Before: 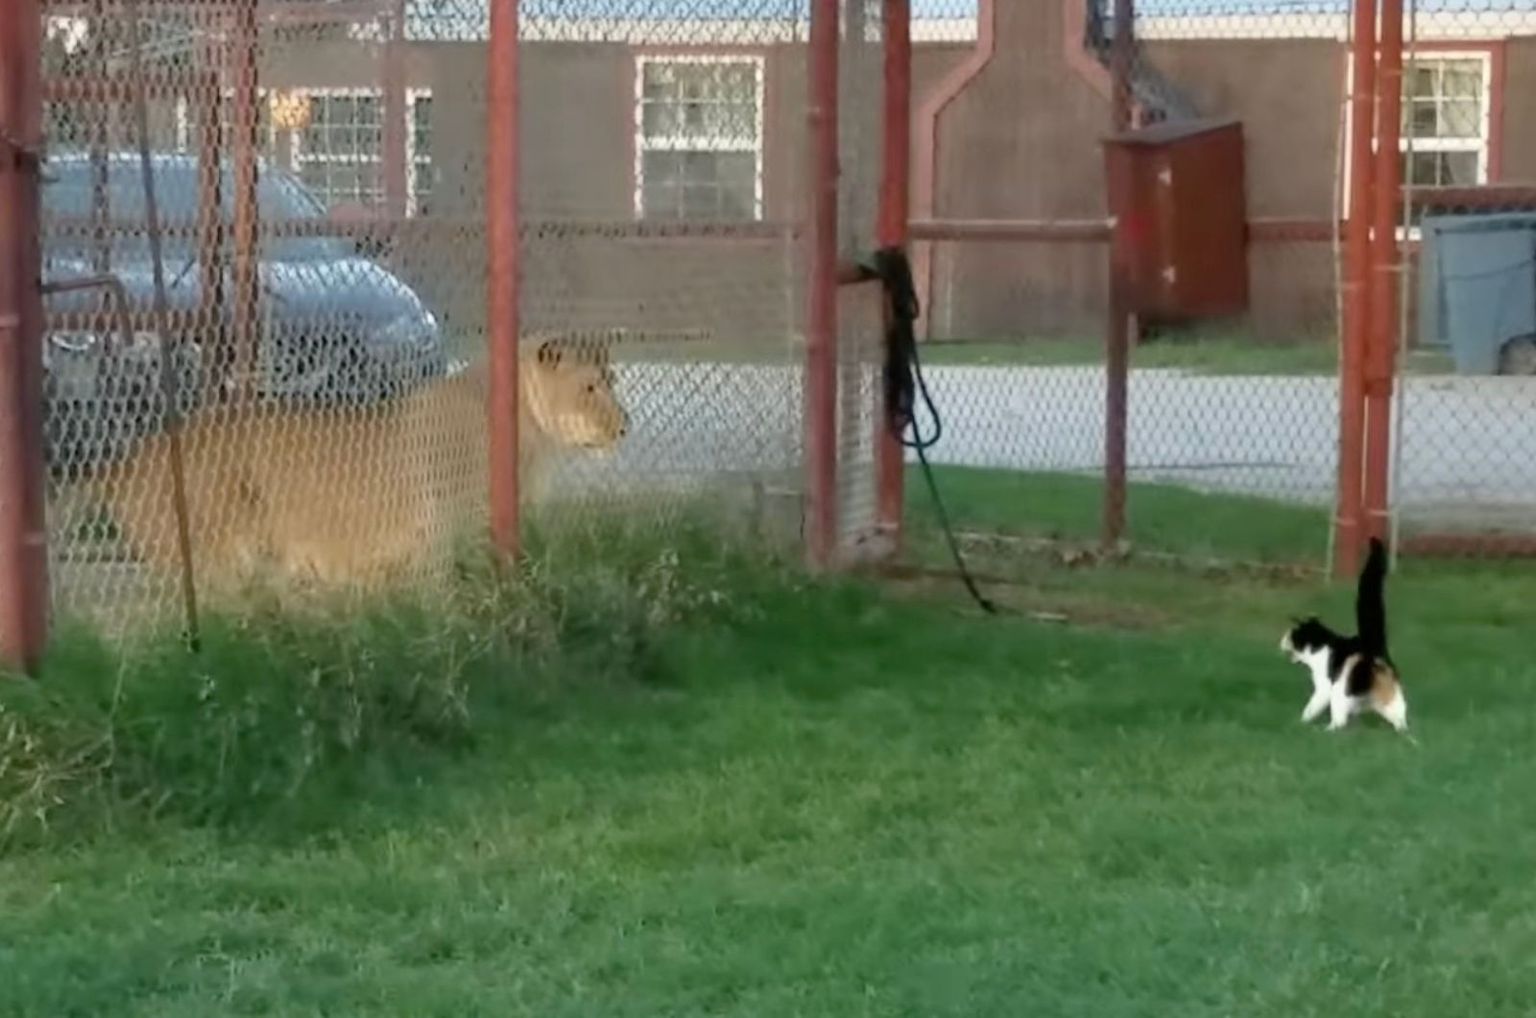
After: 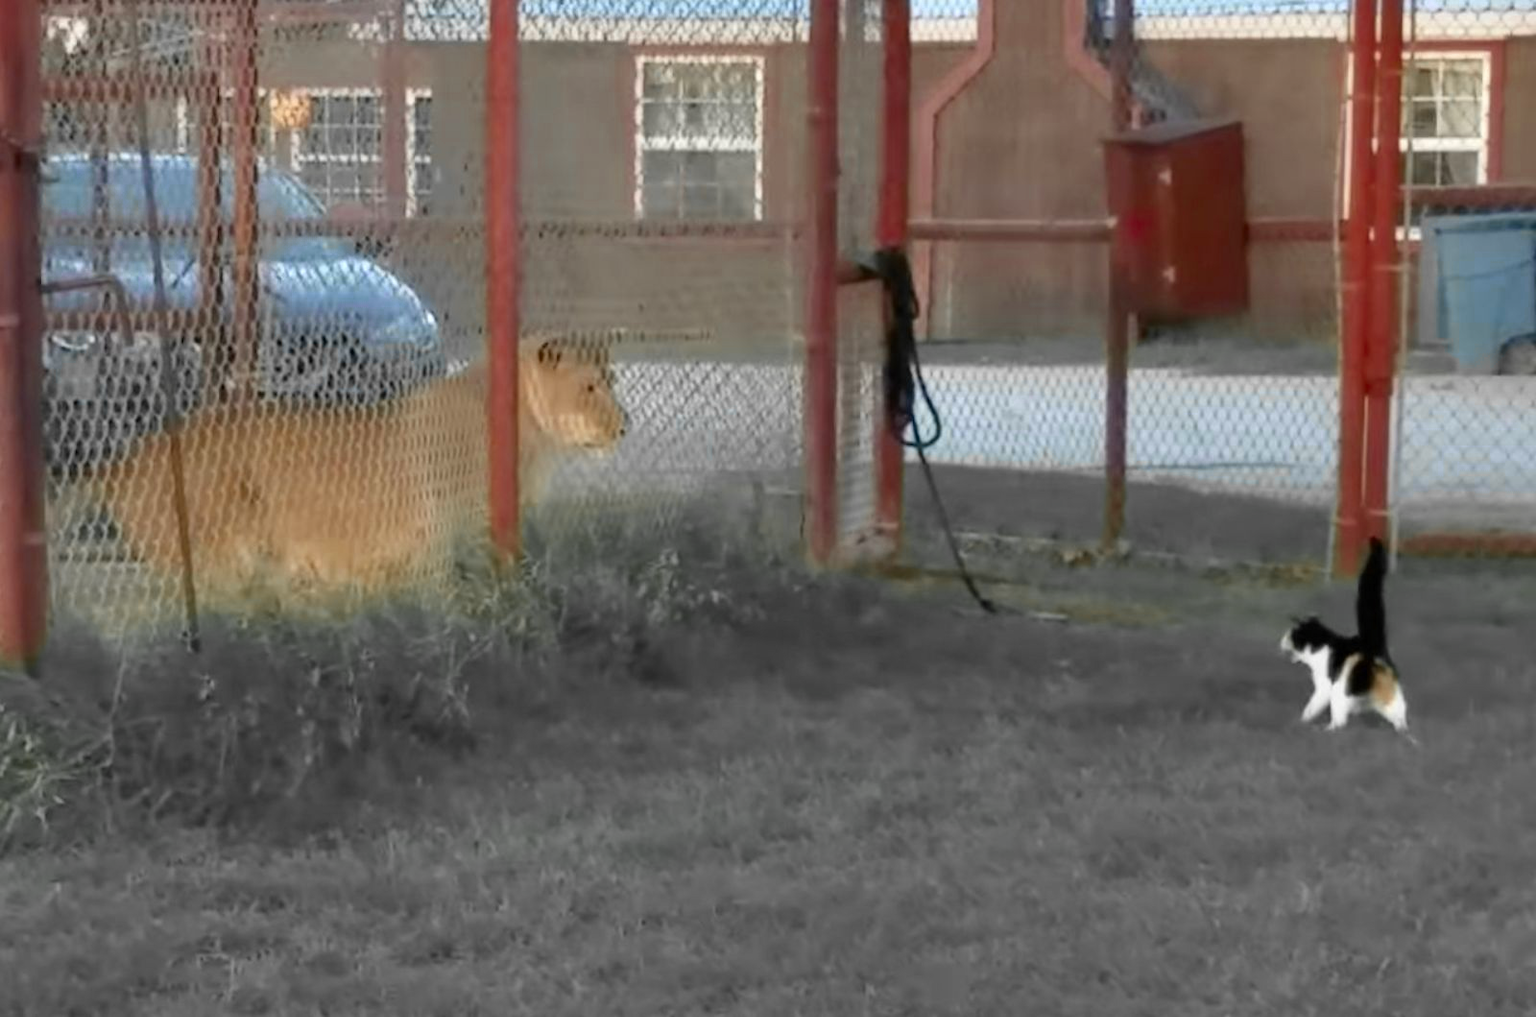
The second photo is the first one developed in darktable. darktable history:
color zones: curves: ch0 [(0, 0.363) (0.128, 0.373) (0.25, 0.5) (0.402, 0.407) (0.521, 0.525) (0.63, 0.559) (0.729, 0.662) (0.867, 0.471)]; ch1 [(0, 0.515) (0.136, 0.618) (0.25, 0.5) (0.378, 0) (0.516, 0) (0.622, 0.593) (0.737, 0.819) (0.87, 0.593)]; ch2 [(0, 0.529) (0.128, 0.471) (0.282, 0.451) (0.386, 0.662) (0.516, 0.525) (0.633, 0.554) (0.75, 0.62) (0.875, 0.441)]
shadows and highlights: soften with gaussian
